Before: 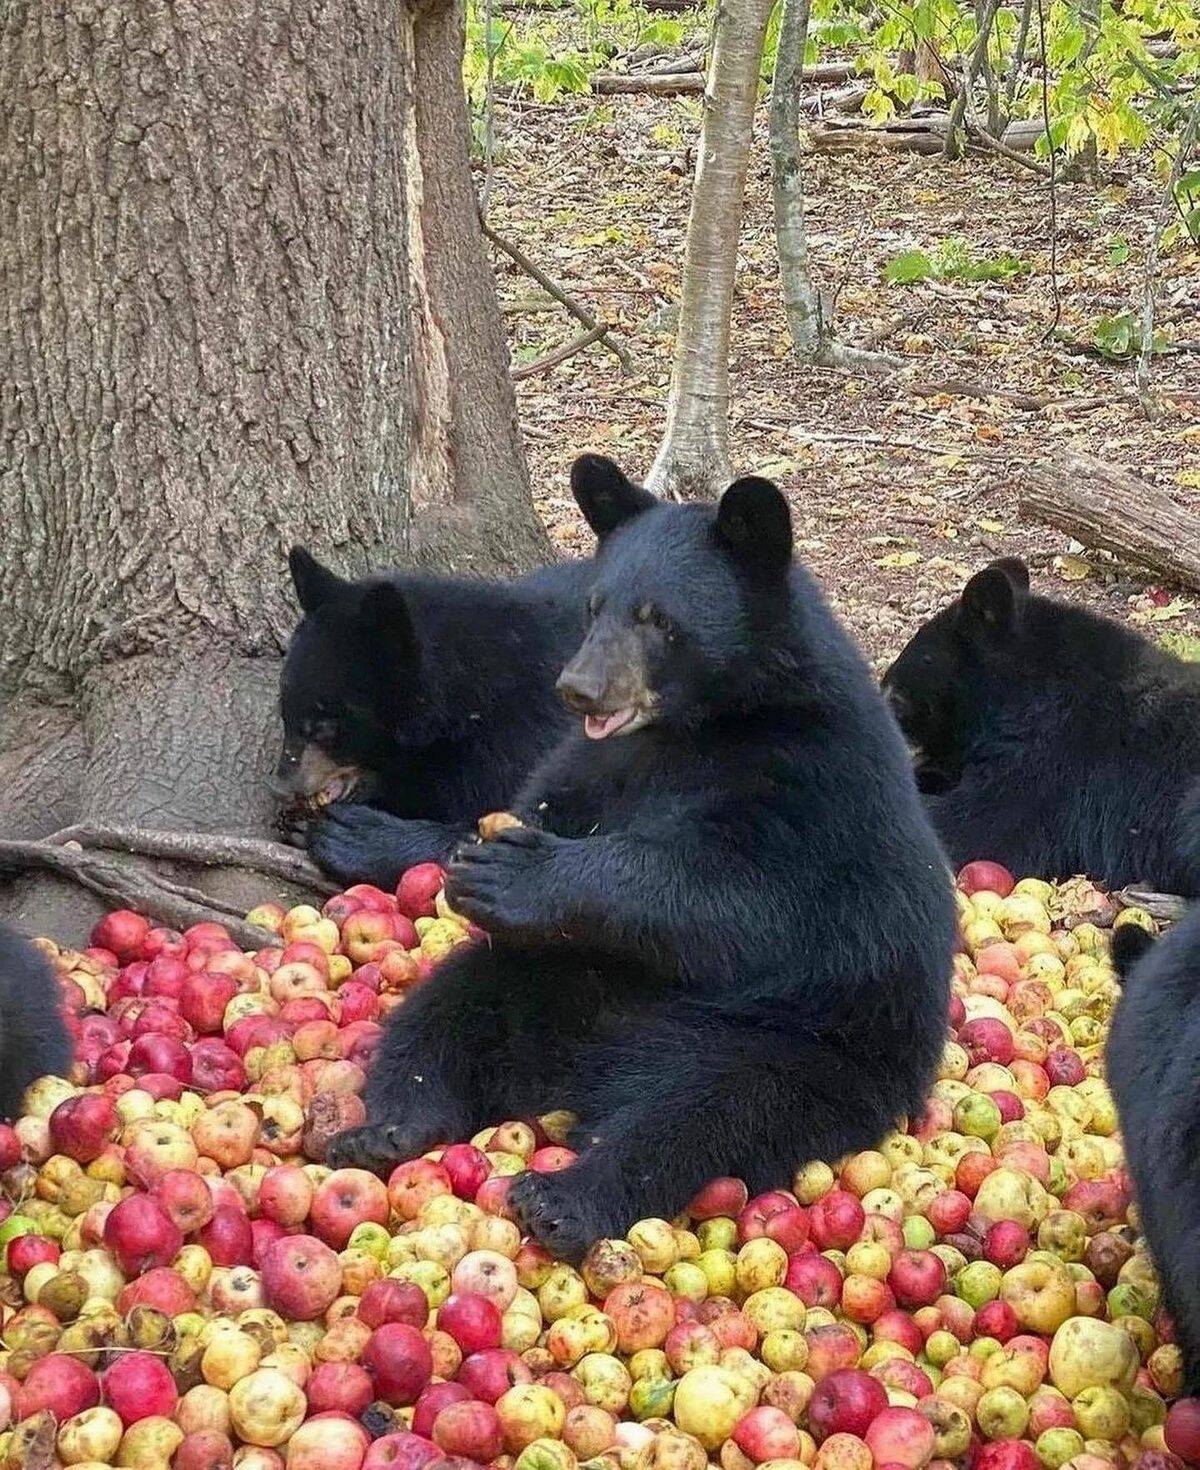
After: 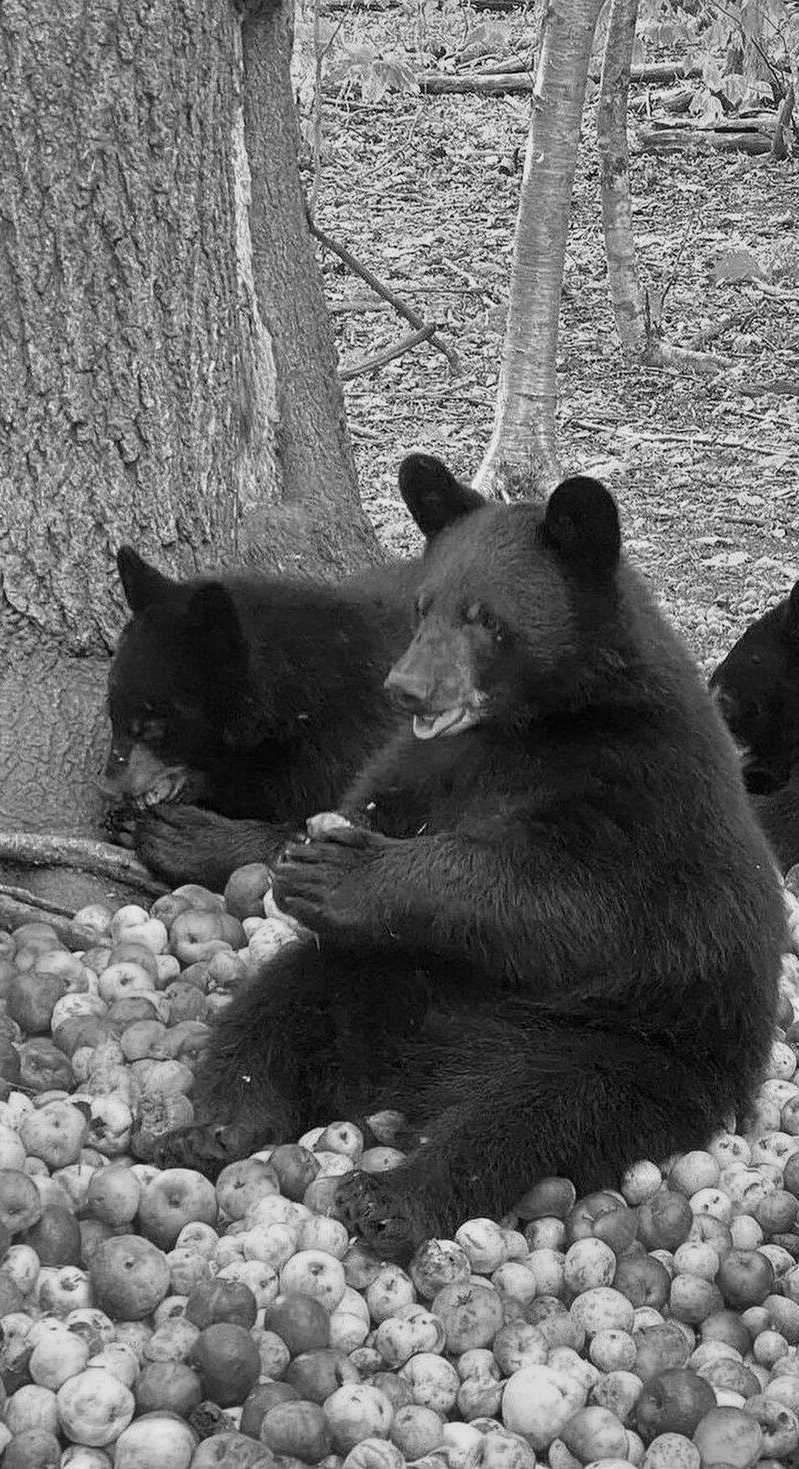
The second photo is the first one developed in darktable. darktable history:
contrast brightness saturation: contrast 0.04, saturation 0.07
monochrome: a 14.95, b -89.96
crop and rotate: left 14.385%, right 18.948%
color correction: saturation 1.32
